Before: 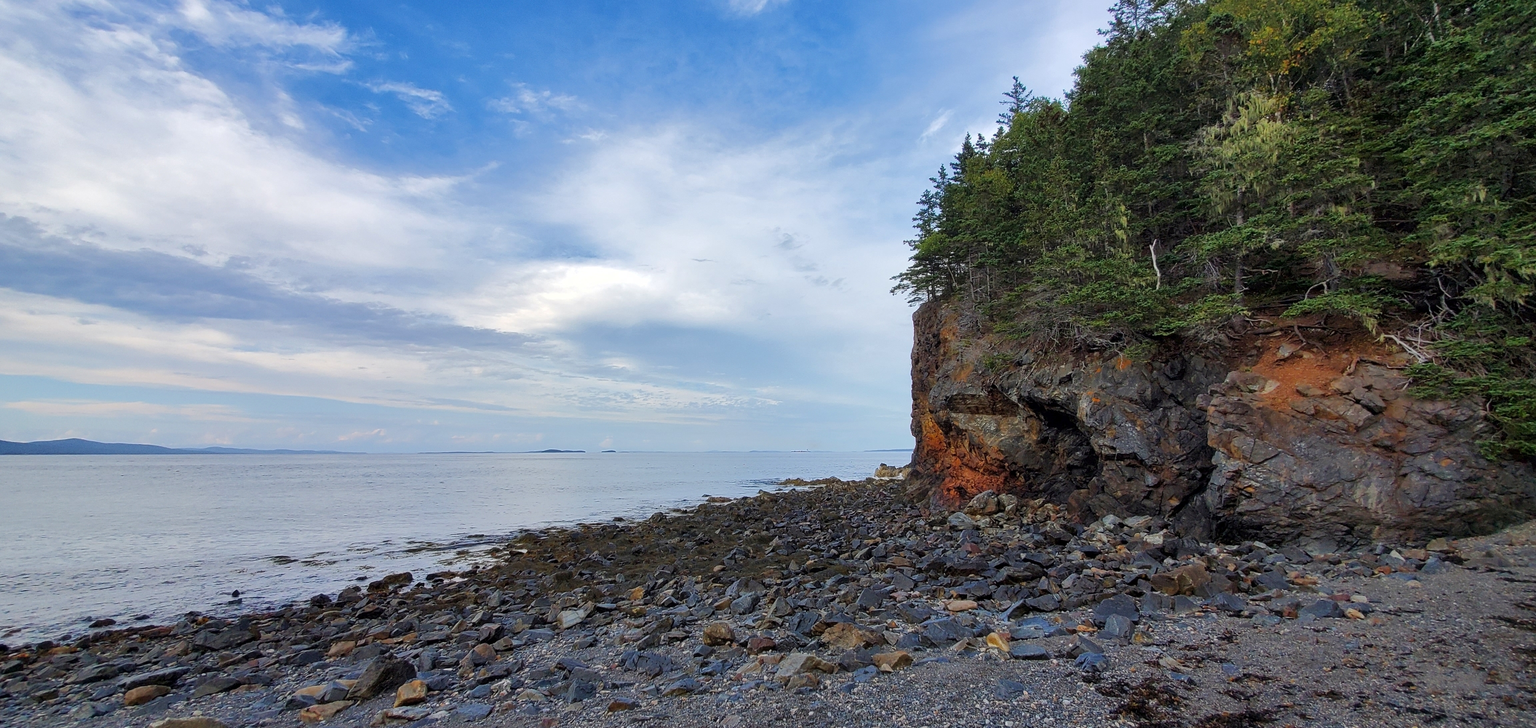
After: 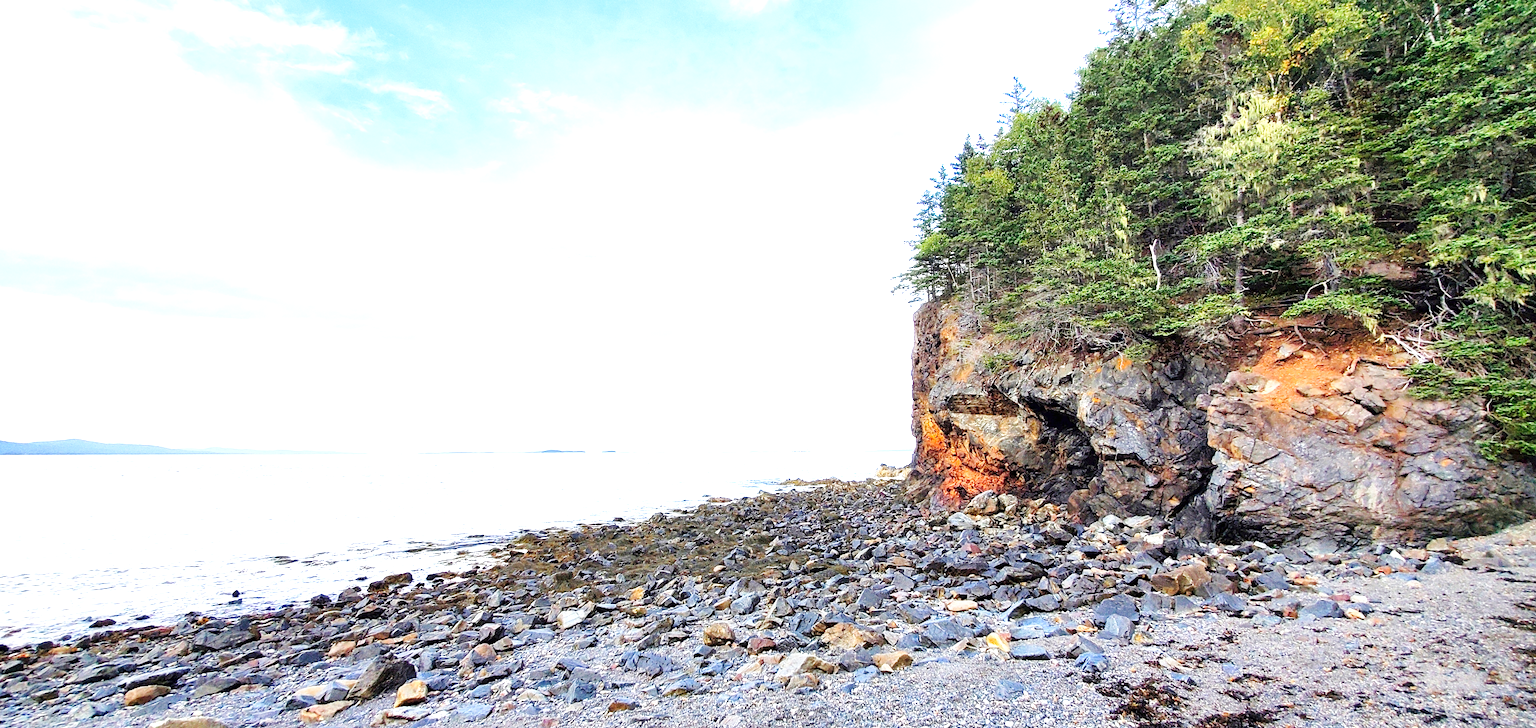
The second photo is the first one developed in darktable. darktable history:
base curve: curves: ch0 [(0, 0) (0.032, 0.025) (0.121, 0.166) (0.206, 0.329) (0.605, 0.79) (1, 1)], preserve colors none
exposure: black level correction 0, exposure 1.9 EV, compensate highlight preservation false
